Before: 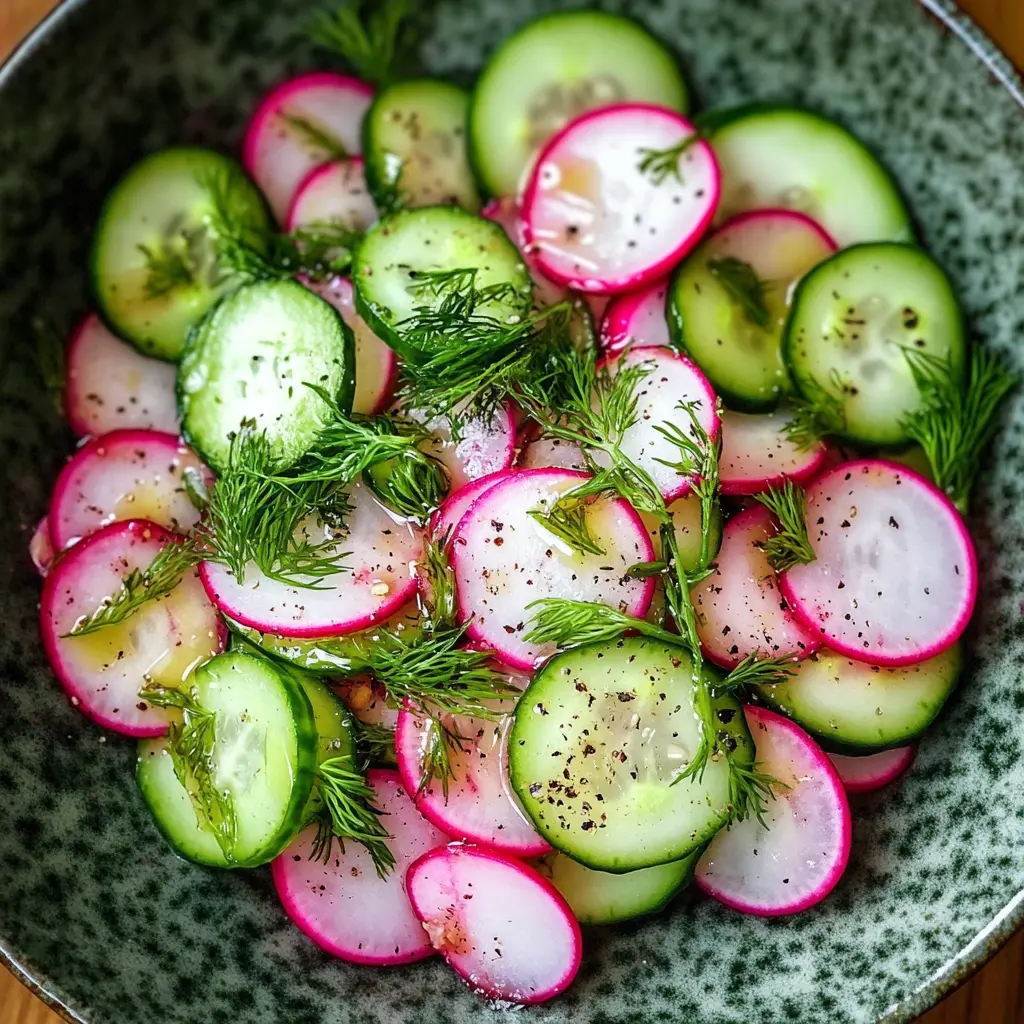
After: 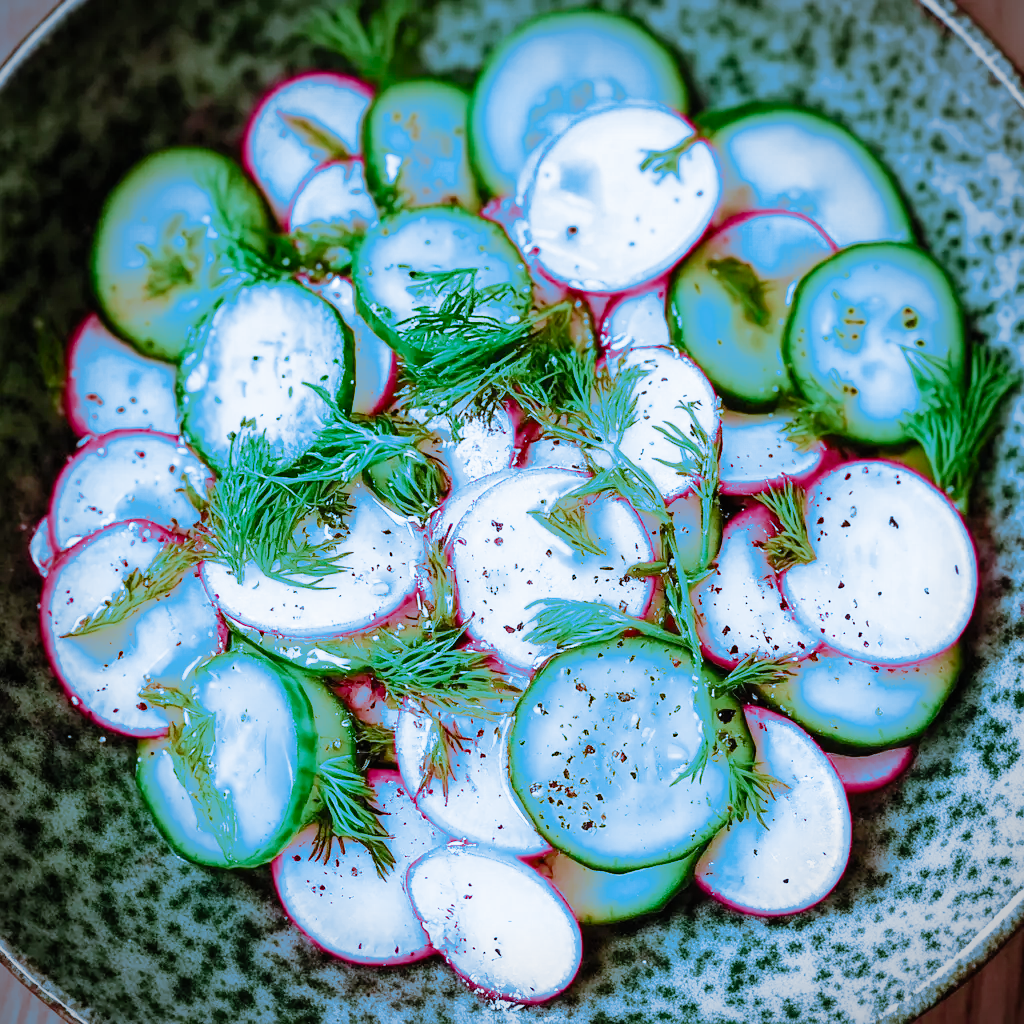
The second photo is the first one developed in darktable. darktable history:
contrast brightness saturation: contrast 0.2, brightness 0.2, saturation 0.8
exposure: black level correction 0, exposure 0.9 EV, compensate highlight preservation false
split-toning: shadows › hue 220°, shadows › saturation 0.64, highlights › hue 220°, highlights › saturation 0.64, balance 0, compress 5.22%
filmic rgb: black relative exposure -7.65 EV, white relative exposure 4.56 EV, hardness 3.61
vignetting: fall-off radius 60.92%
